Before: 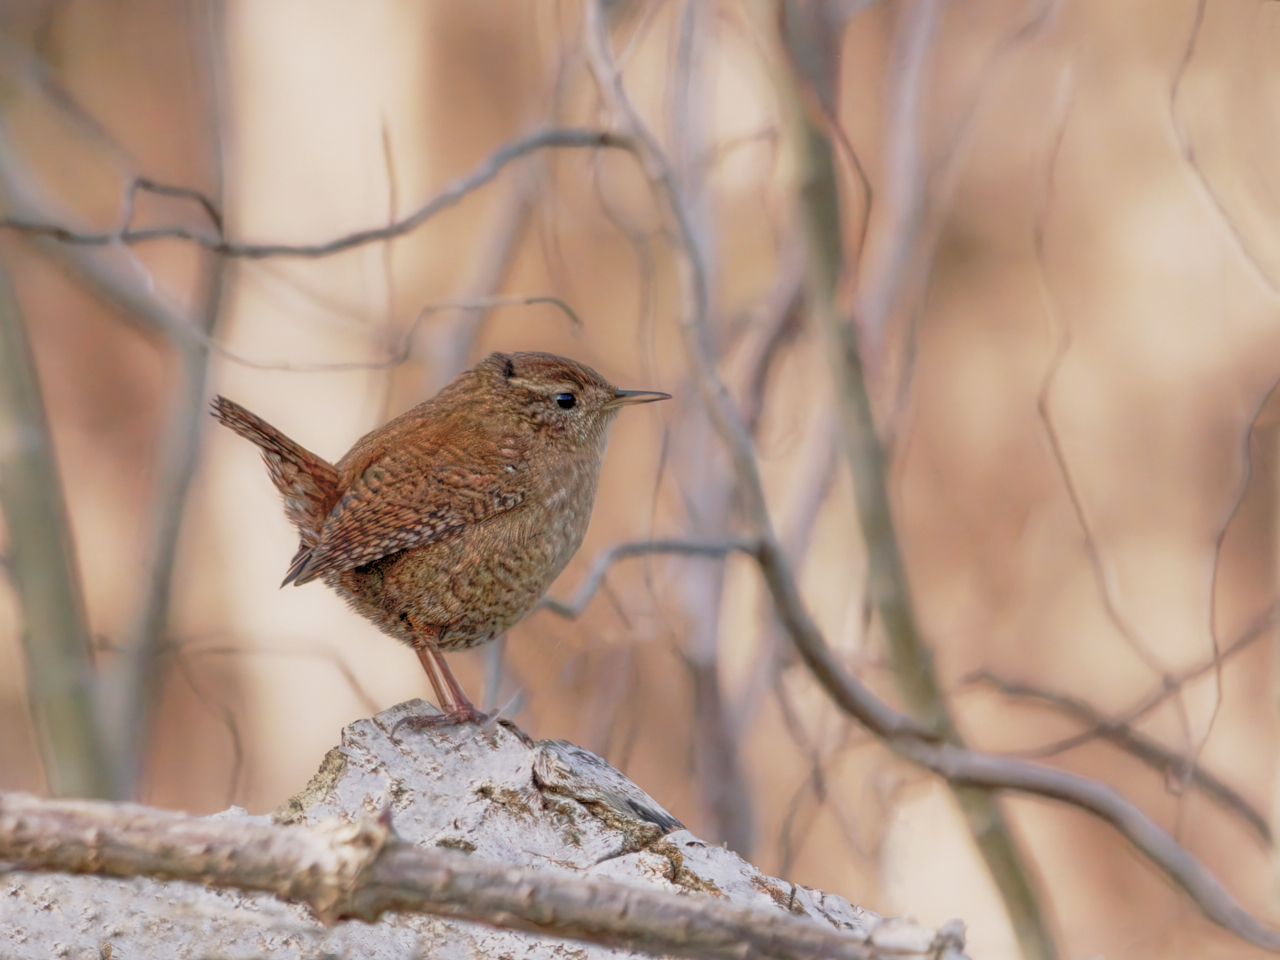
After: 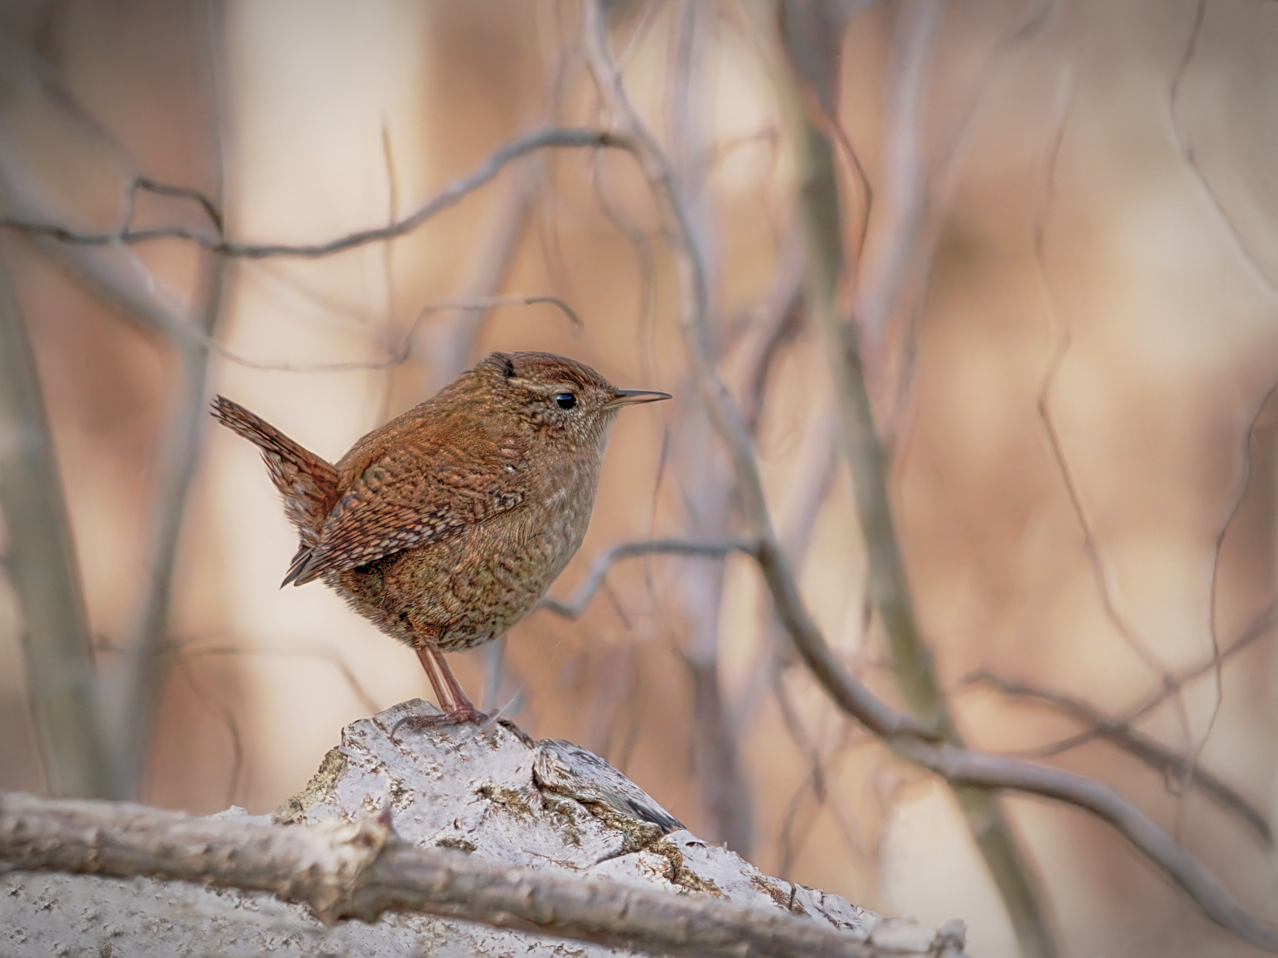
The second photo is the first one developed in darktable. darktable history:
sharpen: on, module defaults
crop: top 0.05%, bottom 0.098%
vignetting: automatic ratio true
